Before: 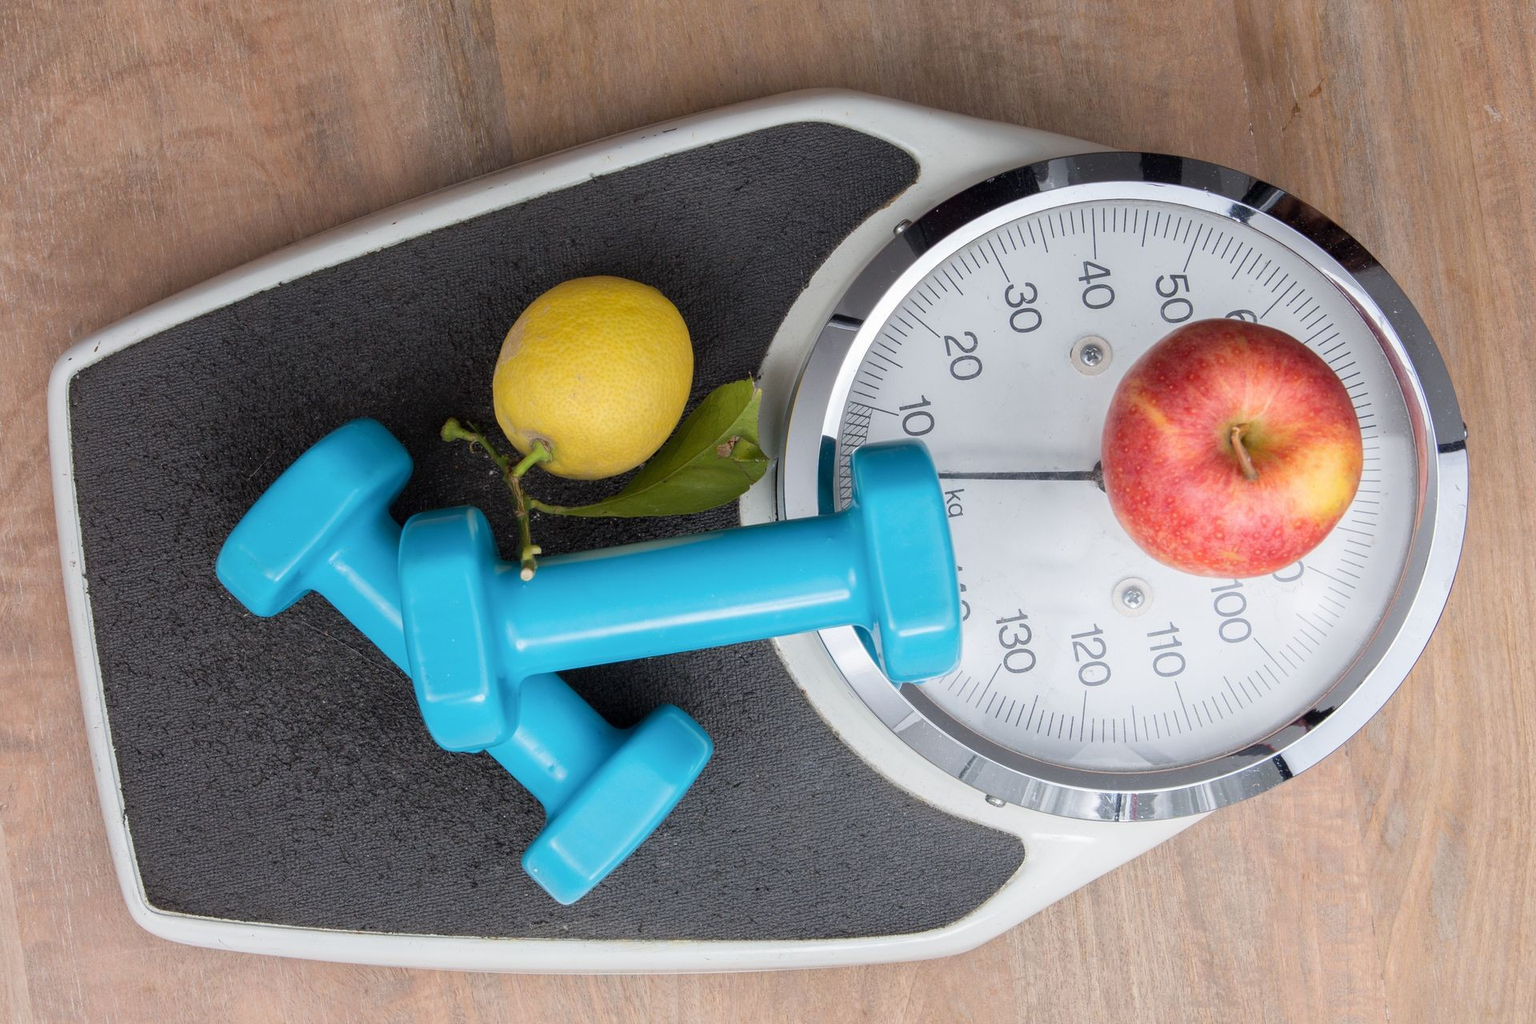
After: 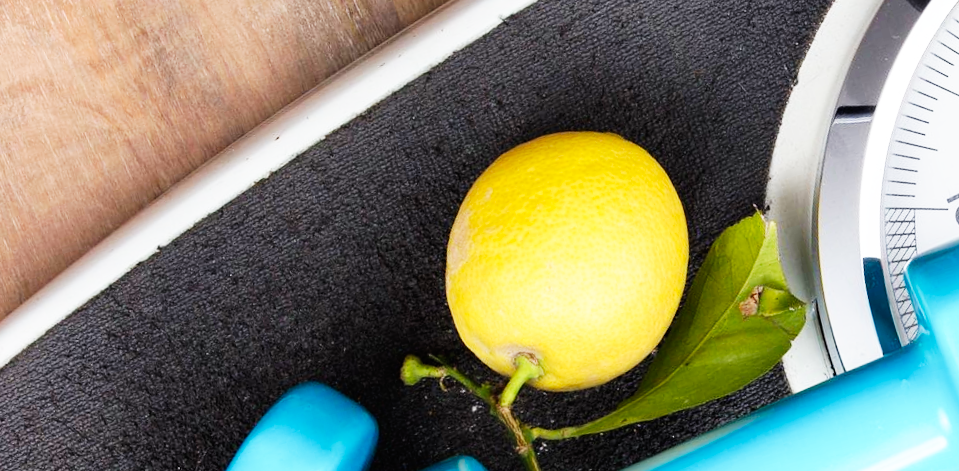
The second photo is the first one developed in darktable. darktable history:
crop and rotate: left 3.047%, top 7.509%, right 42.236%, bottom 37.598%
base curve: curves: ch0 [(0, 0) (0.007, 0.004) (0.027, 0.03) (0.046, 0.07) (0.207, 0.54) (0.442, 0.872) (0.673, 0.972) (1, 1)], preserve colors none
rotate and perspective: rotation -14.8°, crop left 0.1, crop right 0.903, crop top 0.25, crop bottom 0.748
tone equalizer: on, module defaults
